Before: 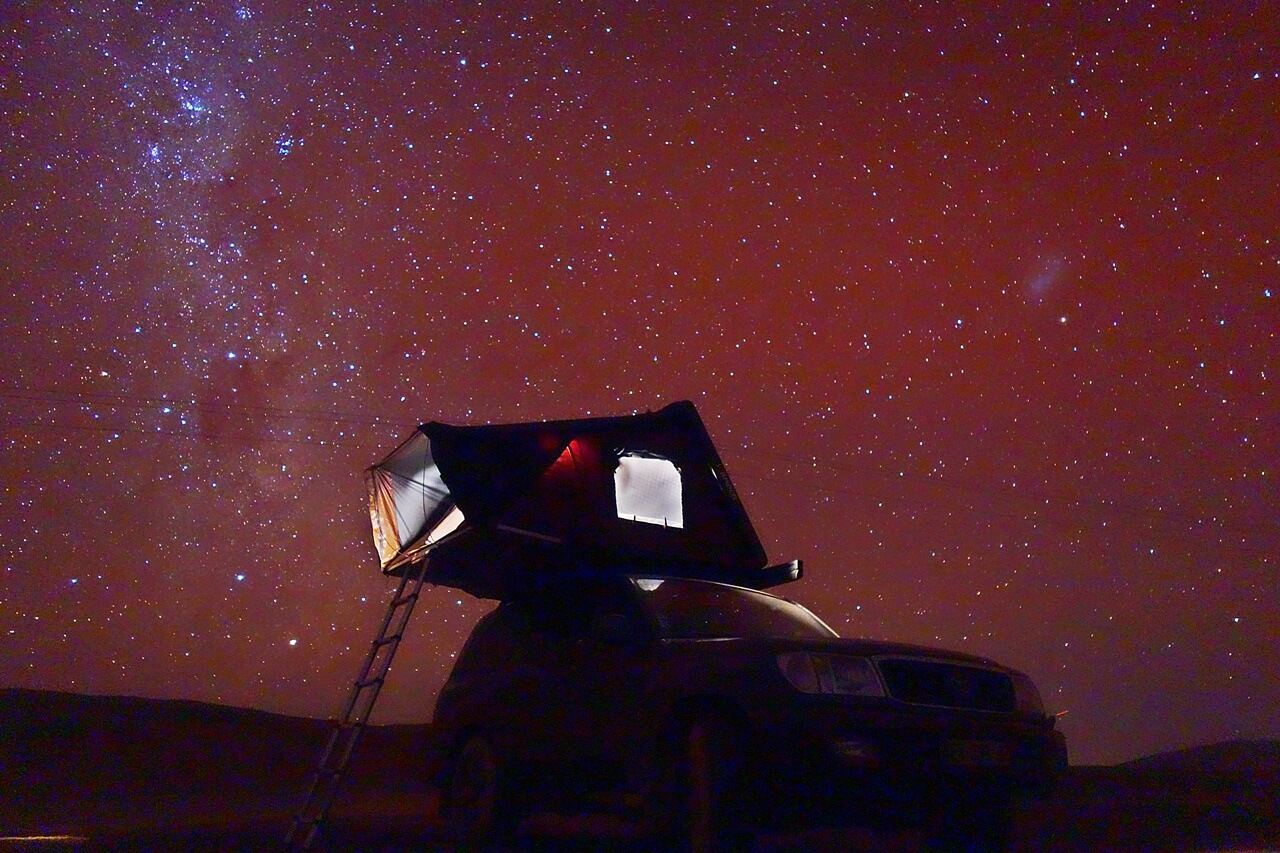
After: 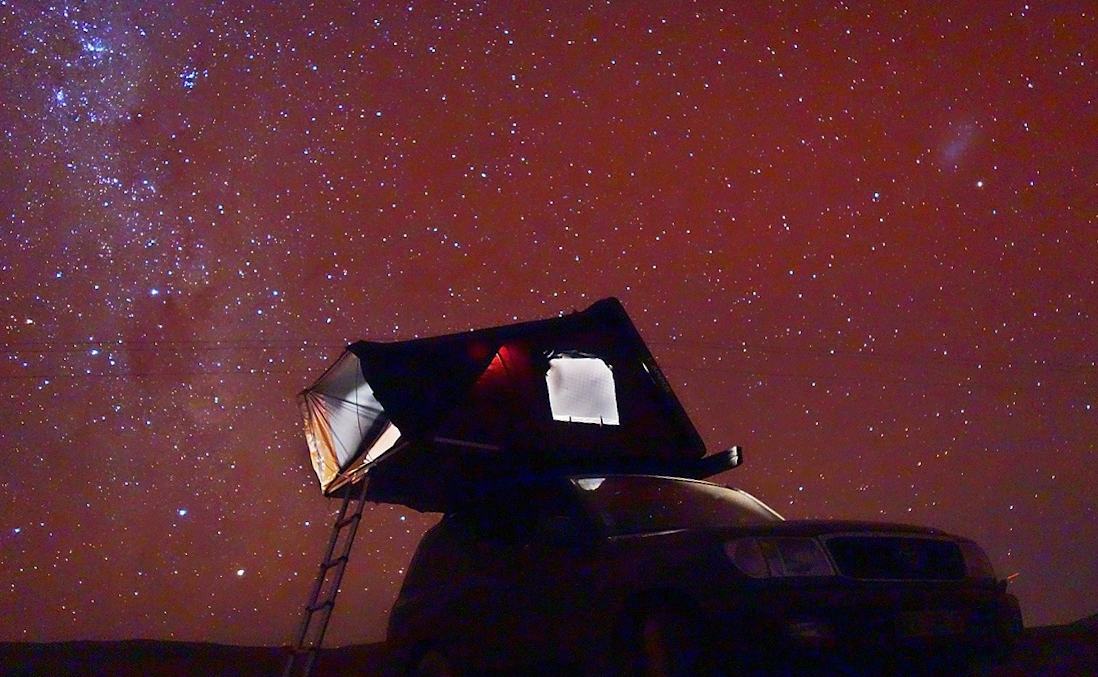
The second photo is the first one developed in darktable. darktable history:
rotate and perspective: rotation -5°, crop left 0.05, crop right 0.952, crop top 0.11, crop bottom 0.89
crop: left 3.305%, top 6.436%, right 6.389%, bottom 3.258%
